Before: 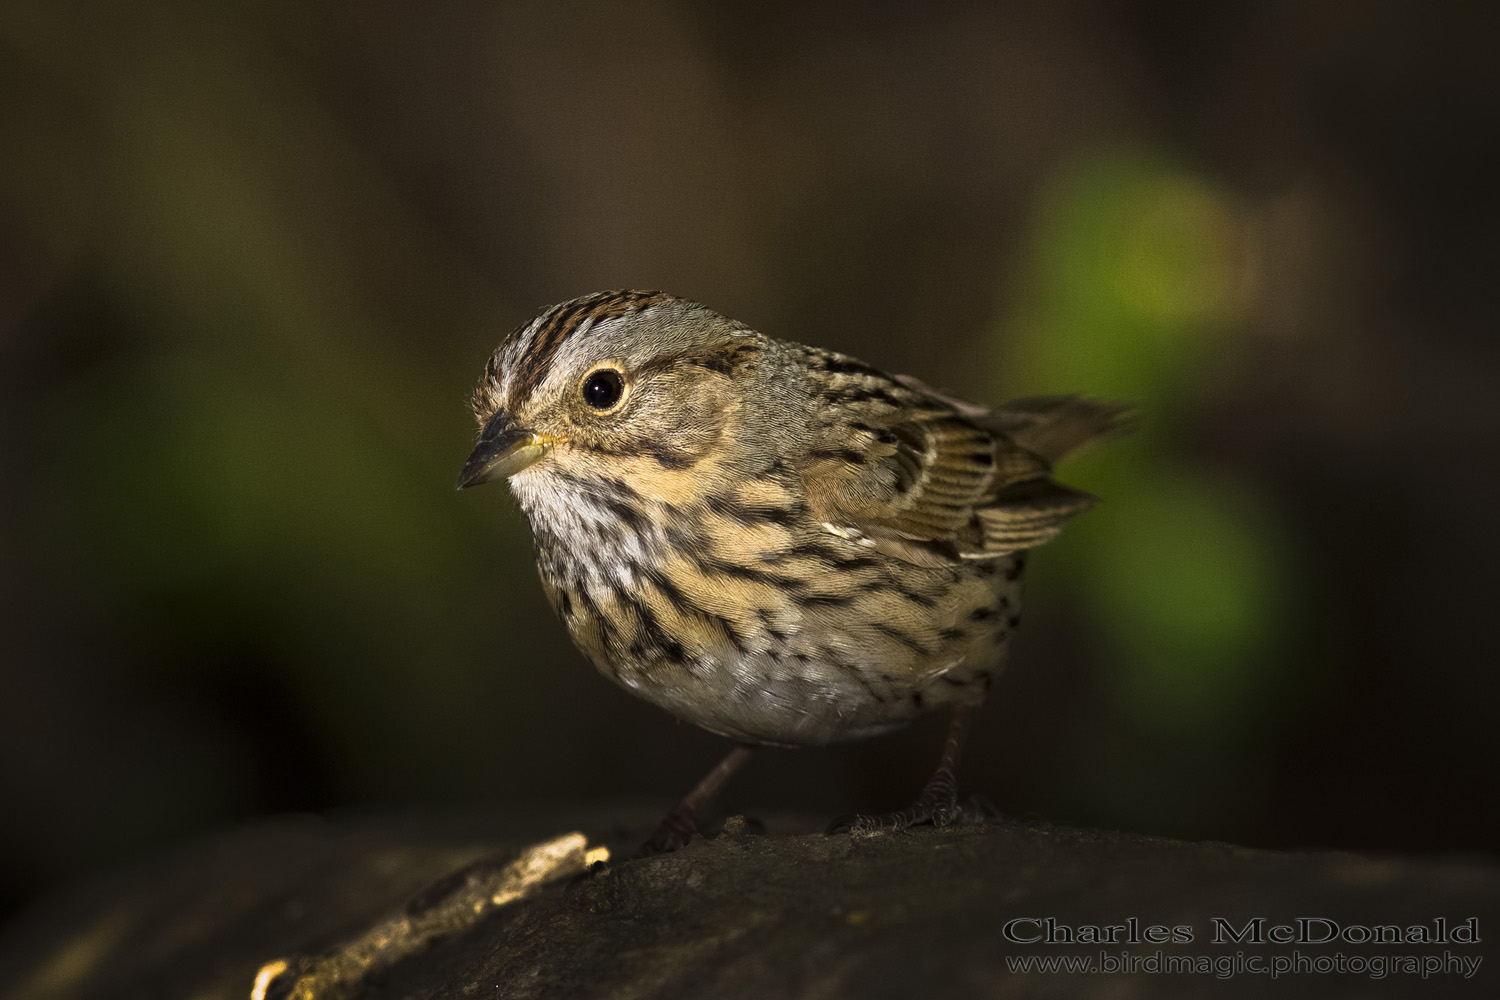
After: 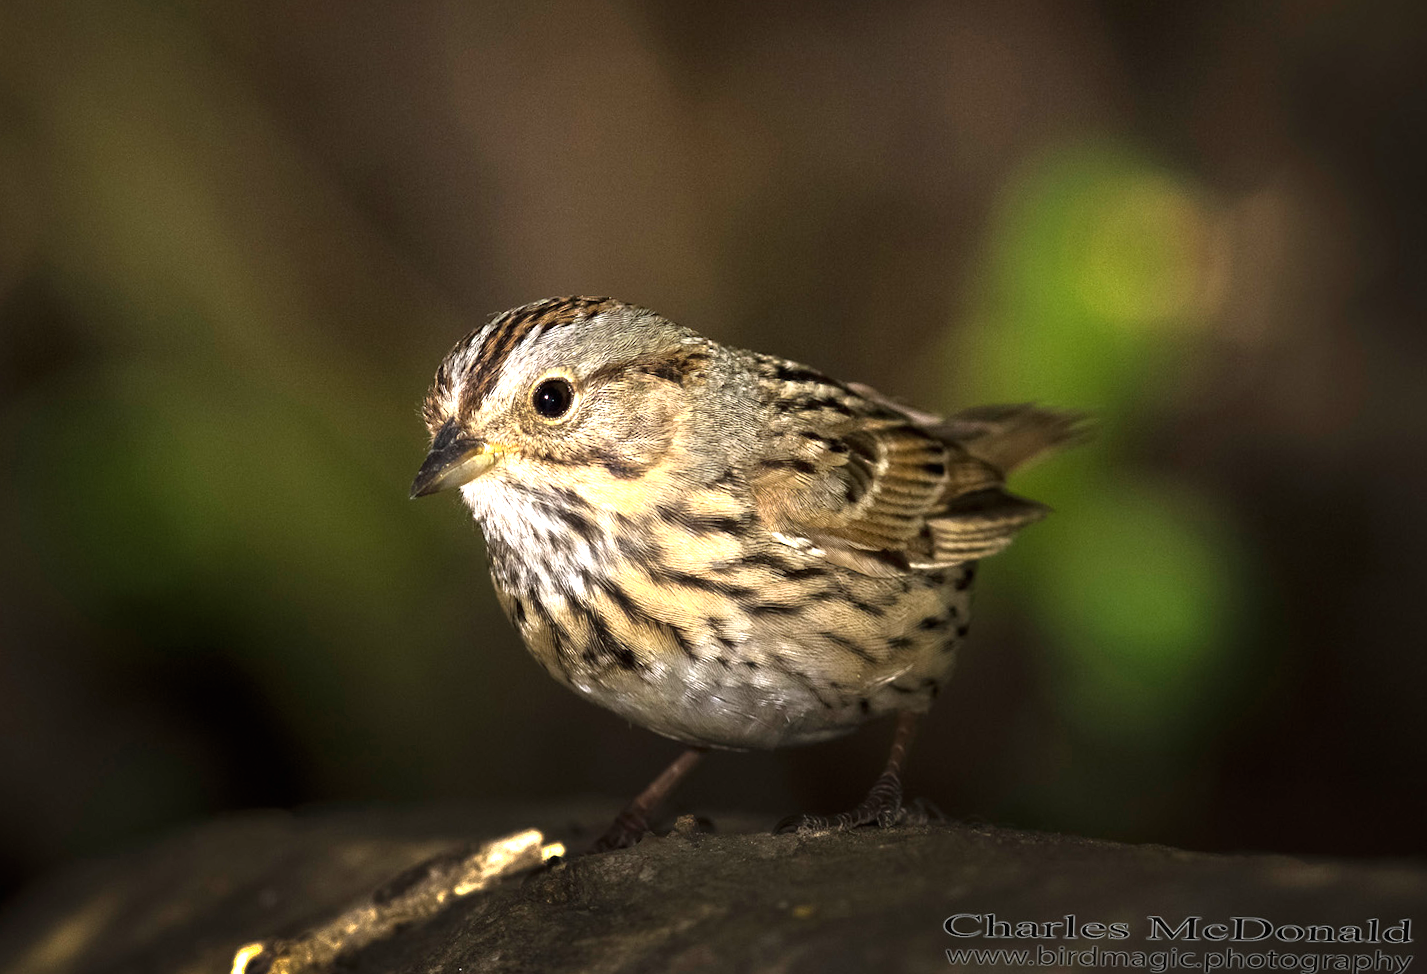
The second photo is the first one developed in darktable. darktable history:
exposure: black level correction 0, exposure 1.015 EV, compensate exposure bias true, compensate highlight preservation false
rotate and perspective: rotation 0.074°, lens shift (vertical) 0.096, lens shift (horizontal) -0.041, crop left 0.043, crop right 0.952, crop top 0.024, crop bottom 0.979
color contrast: green-magenta contrast 0.84, blue-yellow contrast 0.86
shadows and highlights: shadows 0, highlights 40
